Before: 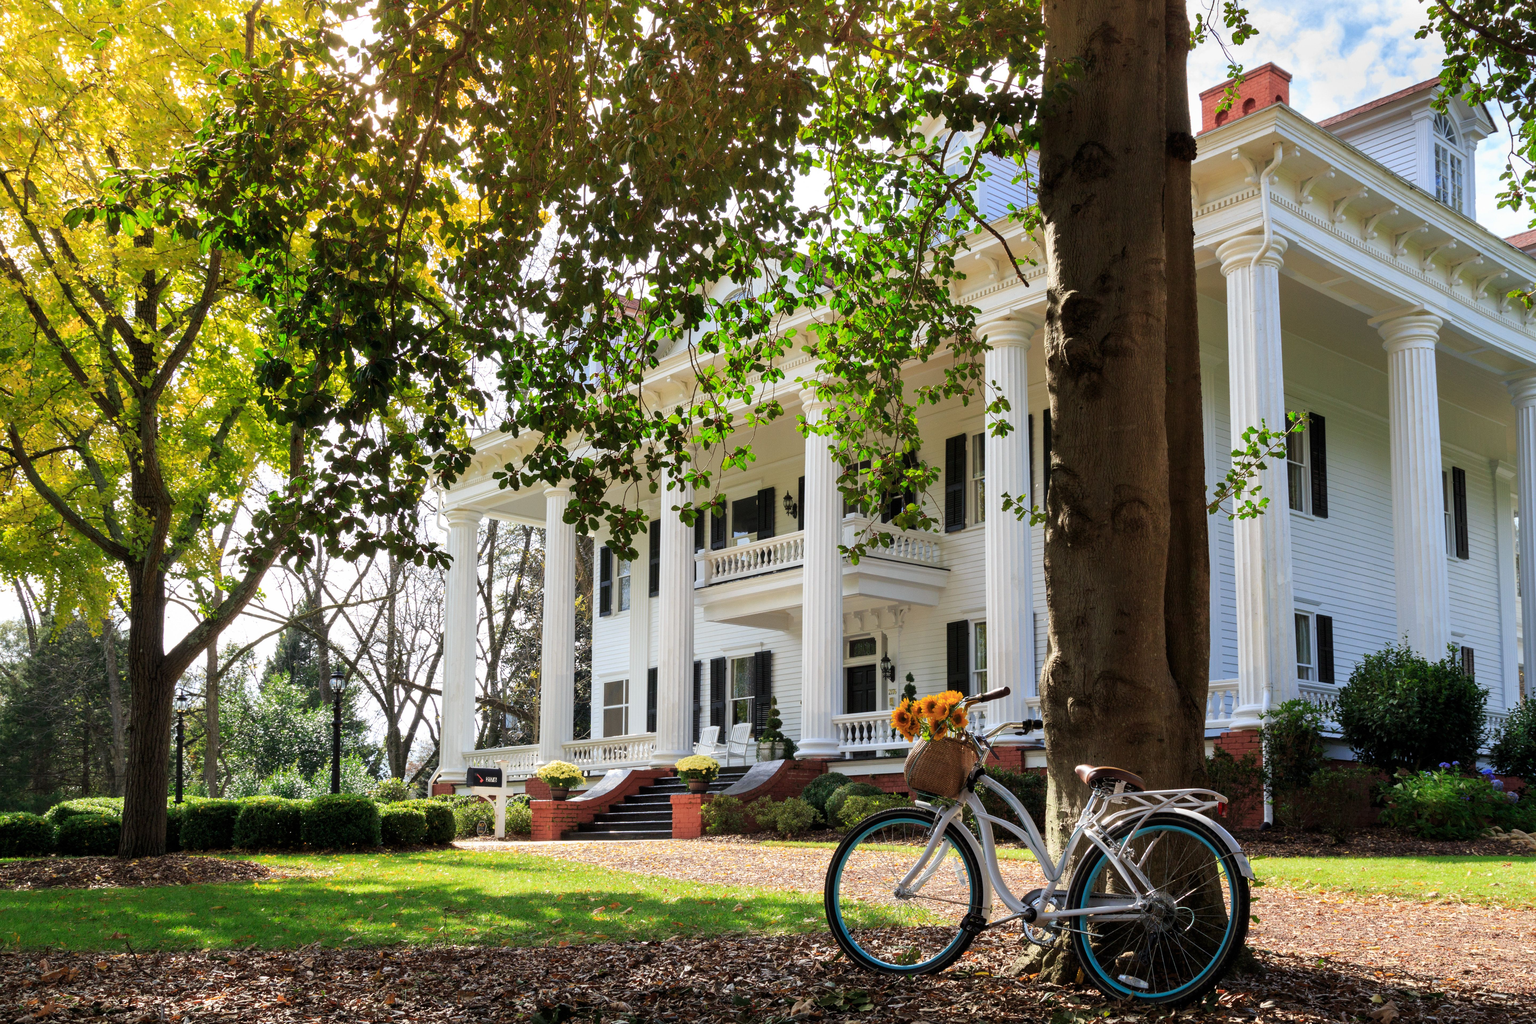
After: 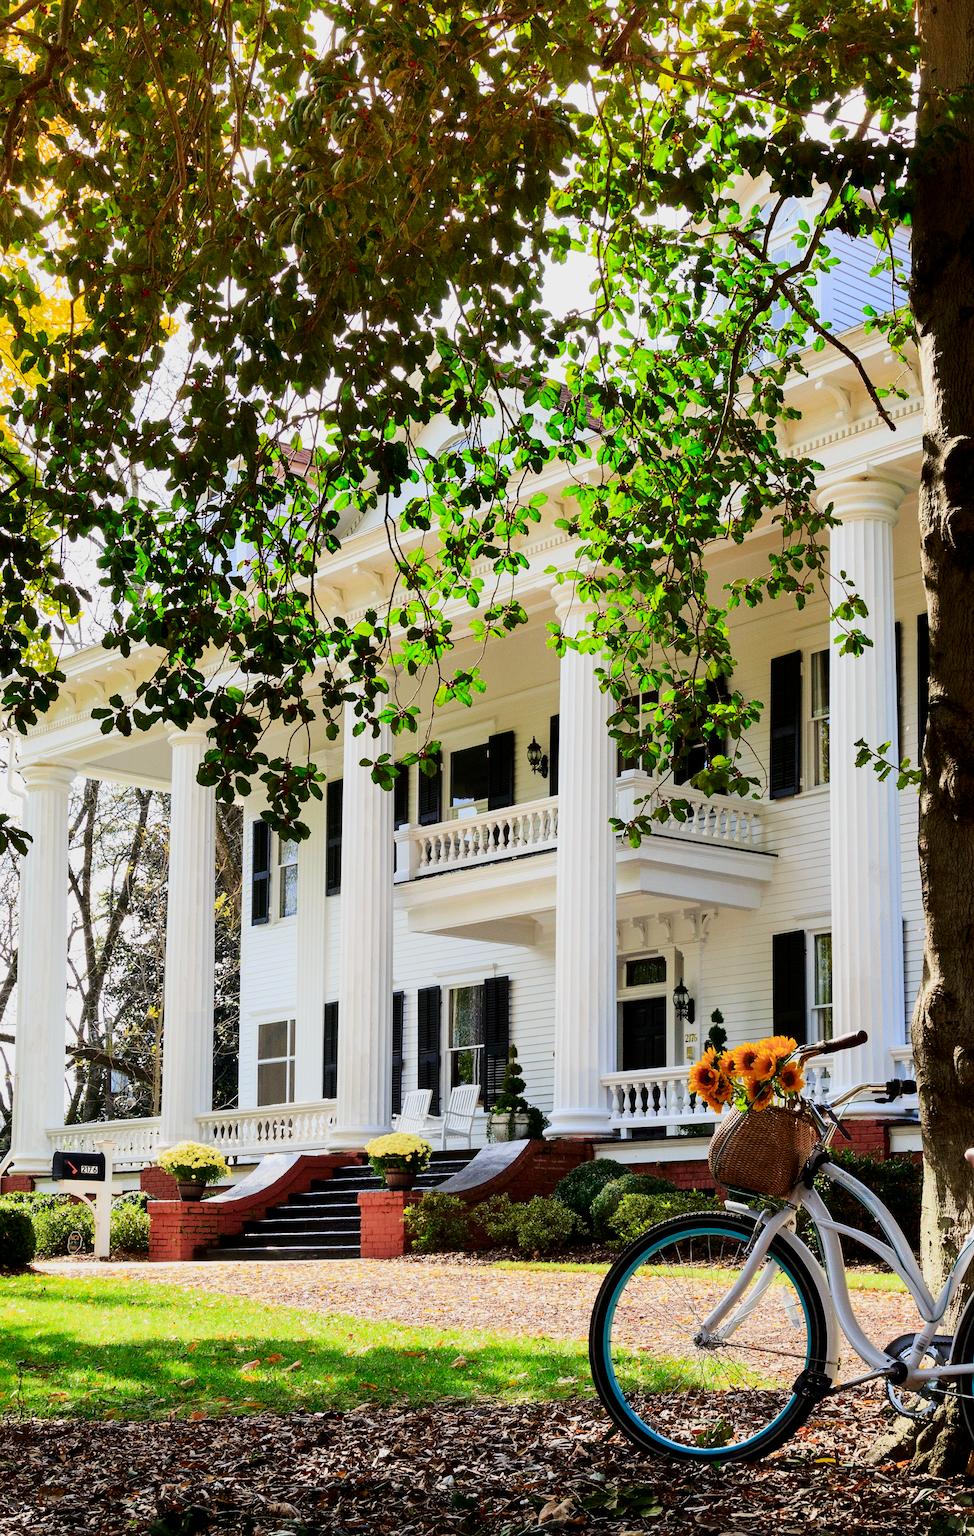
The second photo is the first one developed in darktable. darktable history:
sharpen: radius 1.582, amount 0.364, threshold 1.519
crop: left 28.142%, right 29.575%
contrast brightness saturation: contrast 0.188, brightness -0.106, saturation 0.209
exposure: exposure 0.604 EV, compensate highlight preservation false
color zones: curves: ch0 [(0.068, 0.464) (0.25, 0.5) (0.48, 0.508) (0.75, 0.536) (0.886, 0.476) (0.967, 0.456)]; ch1 [(0.066, 0.456) (0.25, 0.5) (0.616, 0.508) (0.746, 0.56) (0.934, 0.444)]
filmic rgb: black relative exposure -7.65 EV, white relative exposure 4.56 EV, hardness 3.61, iterations of high-quality reconstruction 0
